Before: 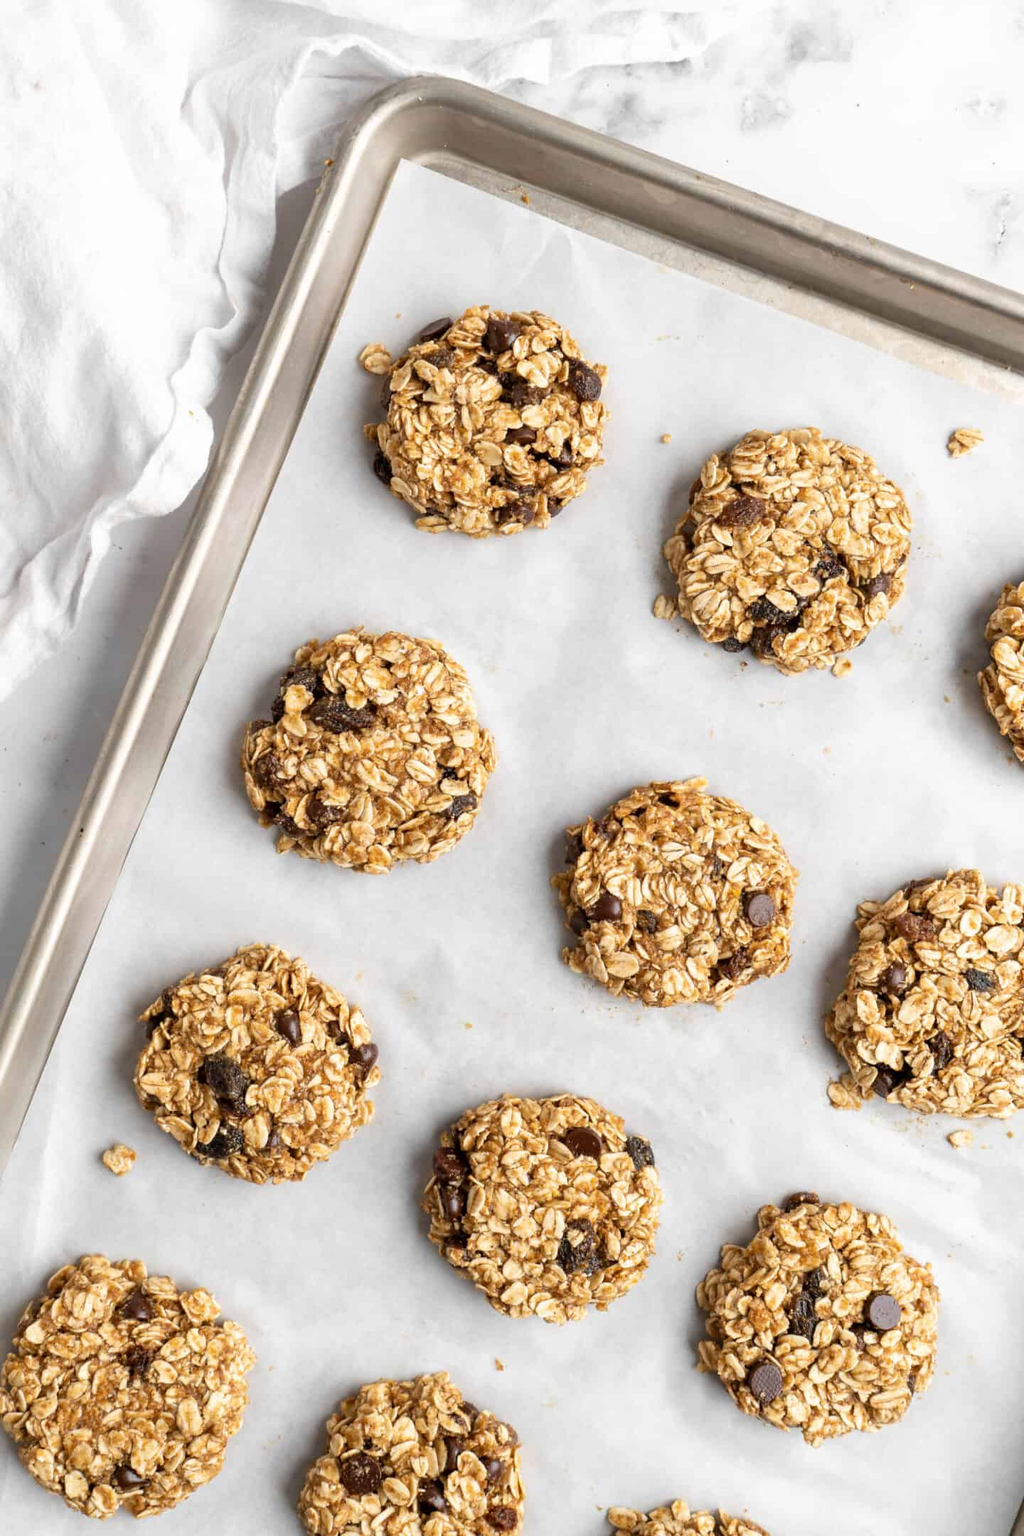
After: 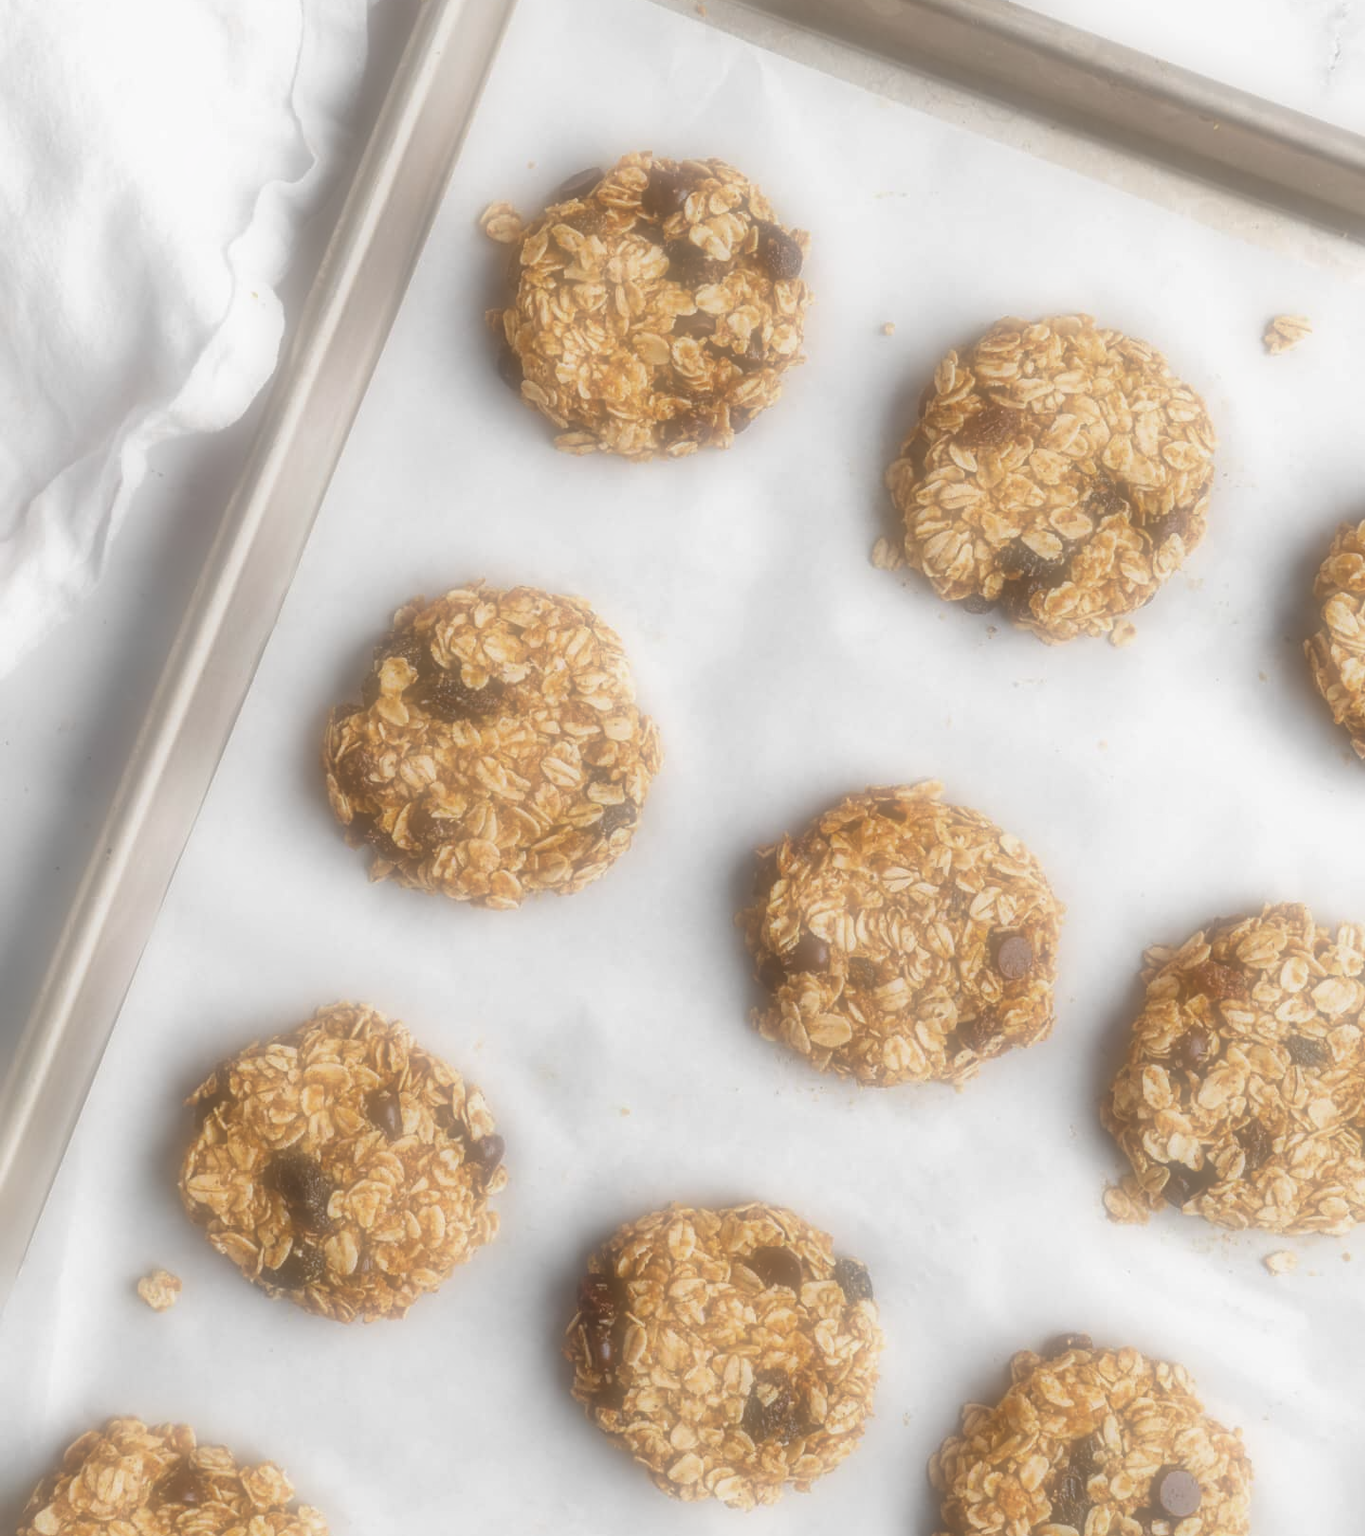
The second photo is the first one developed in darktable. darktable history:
crop and rotate: top 12.5%, bottom 12.5%
soften: on, module defaults
shadows and highlights: shadows 25, white point adjustment -3, highlights -30
